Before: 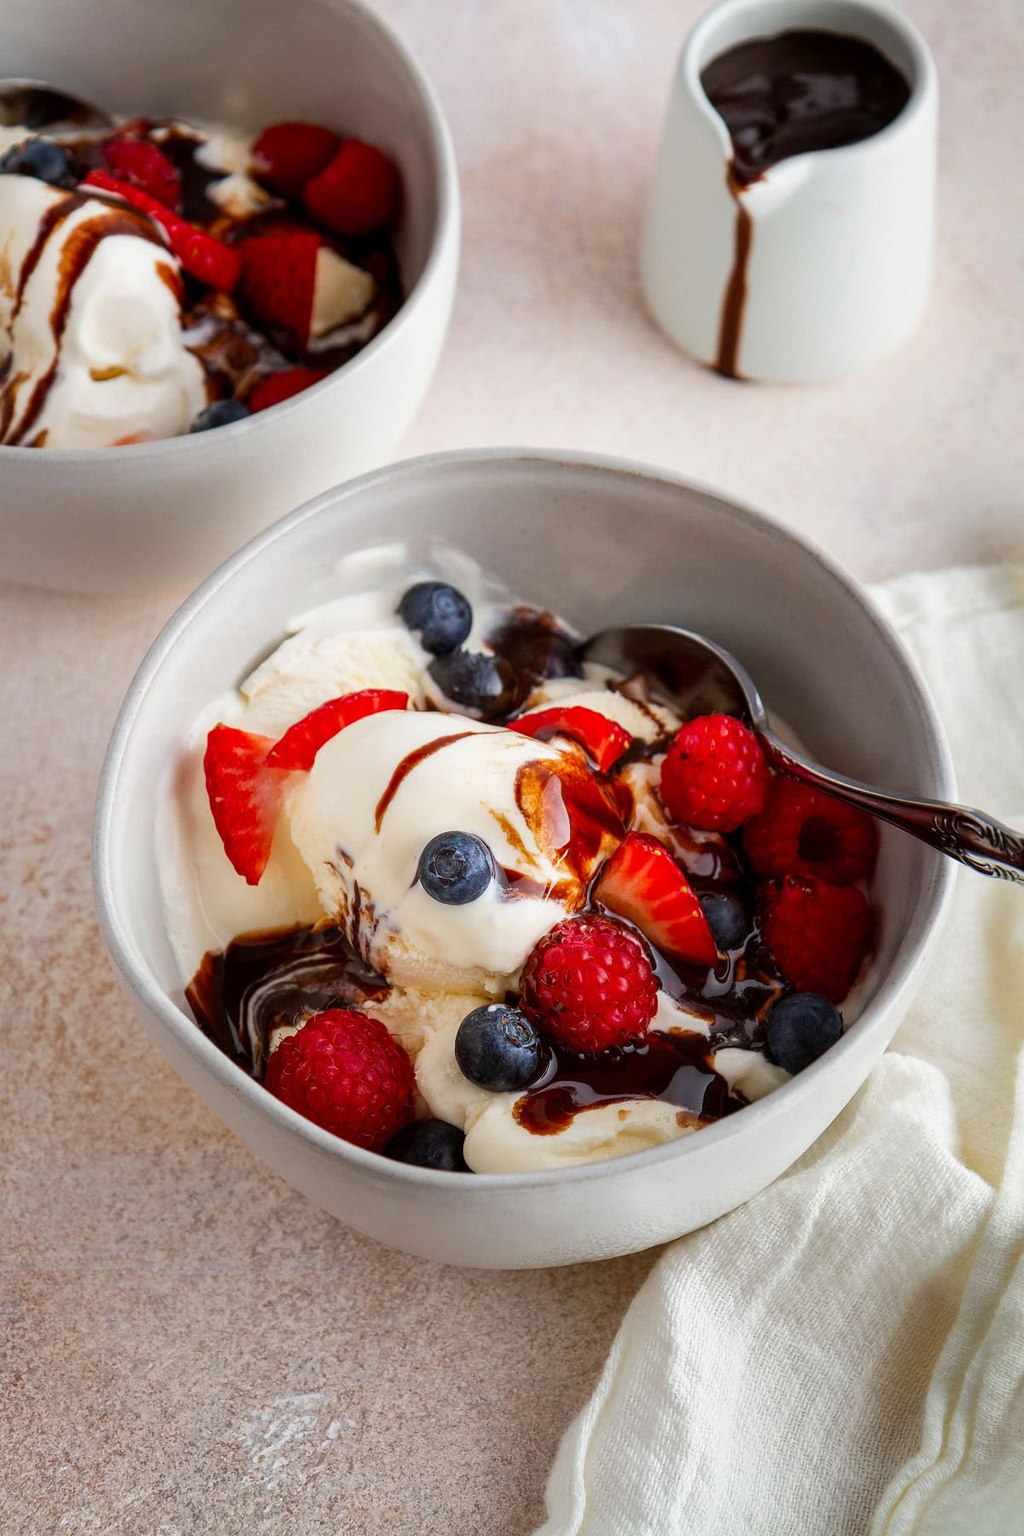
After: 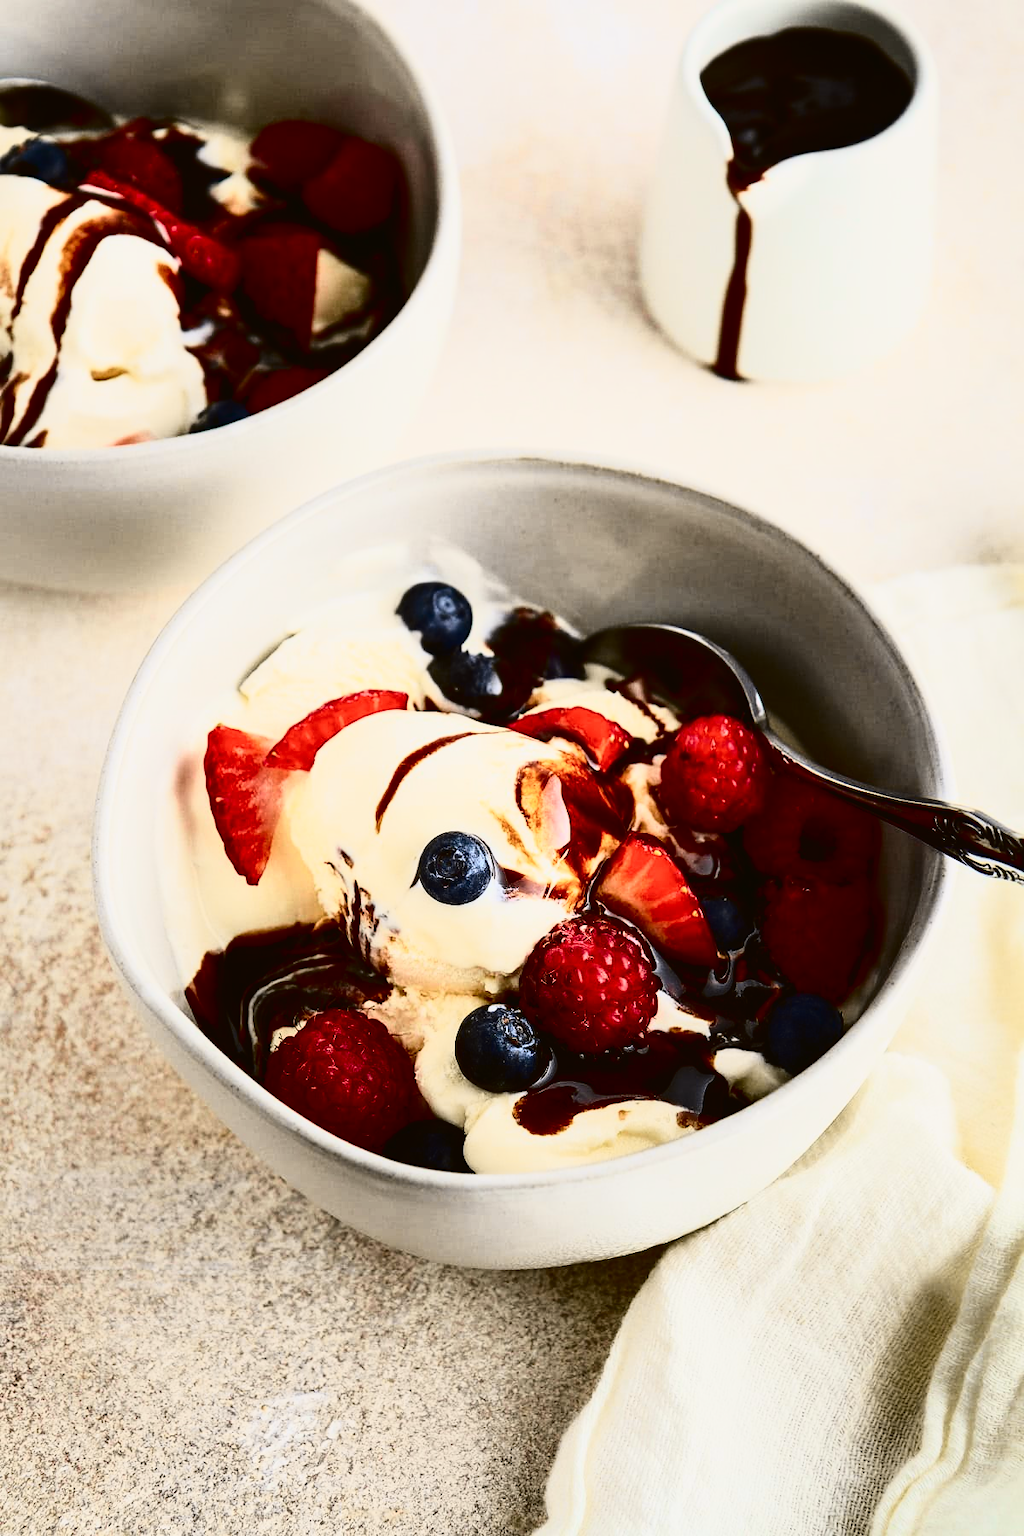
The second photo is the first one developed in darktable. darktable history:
tone curve: curves: ch0 [(0, 0.021) (0.049, 0.044) (0.152, 0.14) (0.328, 0.377) (0.473, 0.543) (0.641, 0.705) (0.85, 0.894) (1, 0.969)]; ch1 [(0, 0) (0.302, 0.331) (0.433, 0.432) (0.472, 0.47) (0.502, 0.503) (0.527, 0.516) (0.564, 0.573) (0.614, 0.626) (0.677, 0.701) (0.859, 0.885) (1, 1)]; ch2 [(0, 0) (0.33, 0.301) (0.447, 0.44) (0.487, 0.496) (0.502, 0.516) (0.535, 0.563) (0.565, 0.597) (0.608, 0.641) (1, 1)], color space Lab, independent channels, preserve colors none
contrast brightness saturation: contrast 0.515, saturation -0.084
